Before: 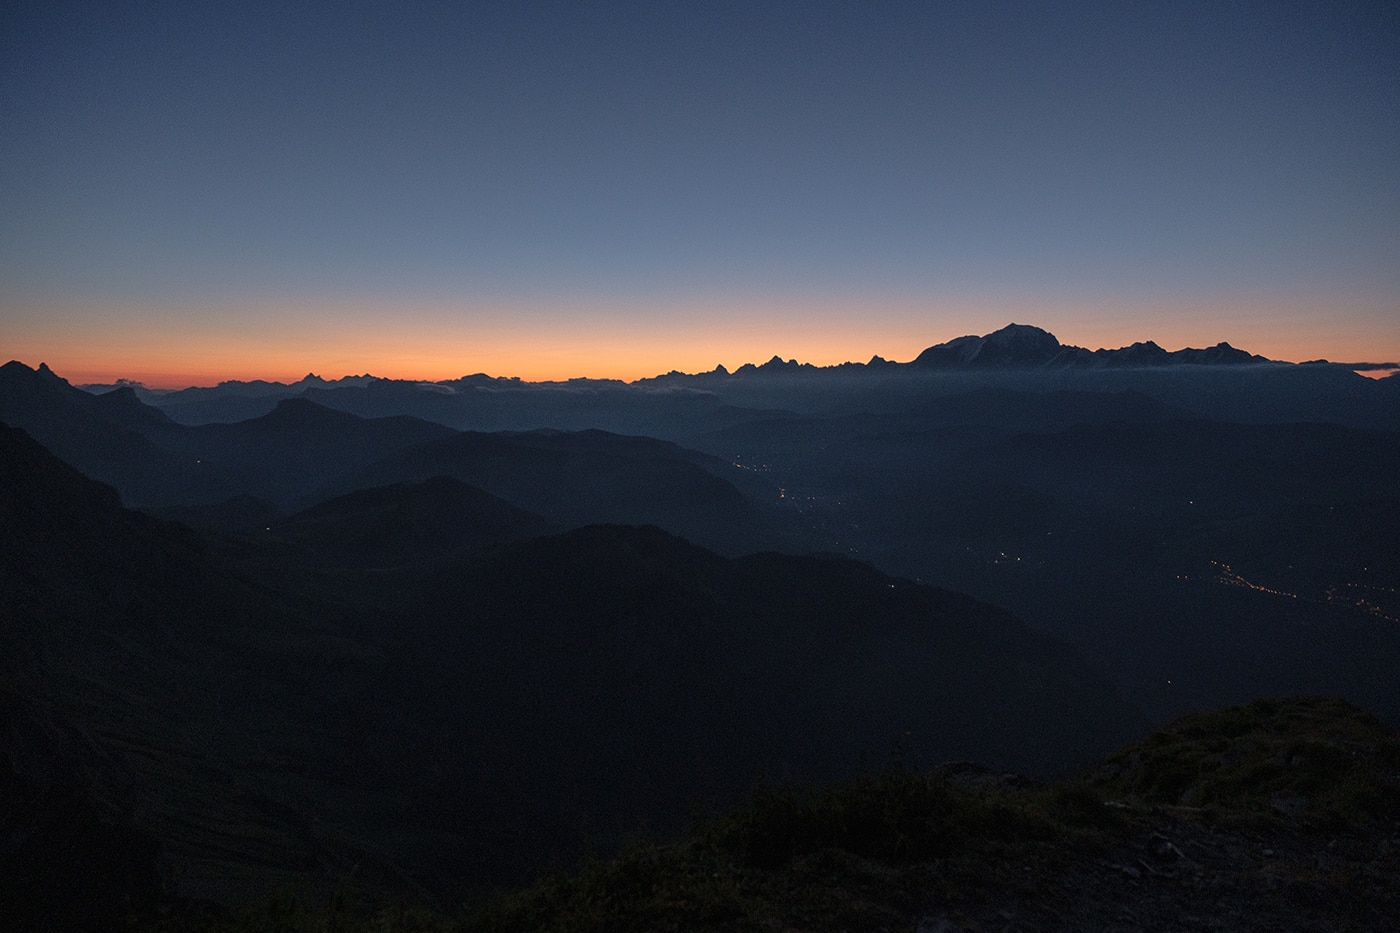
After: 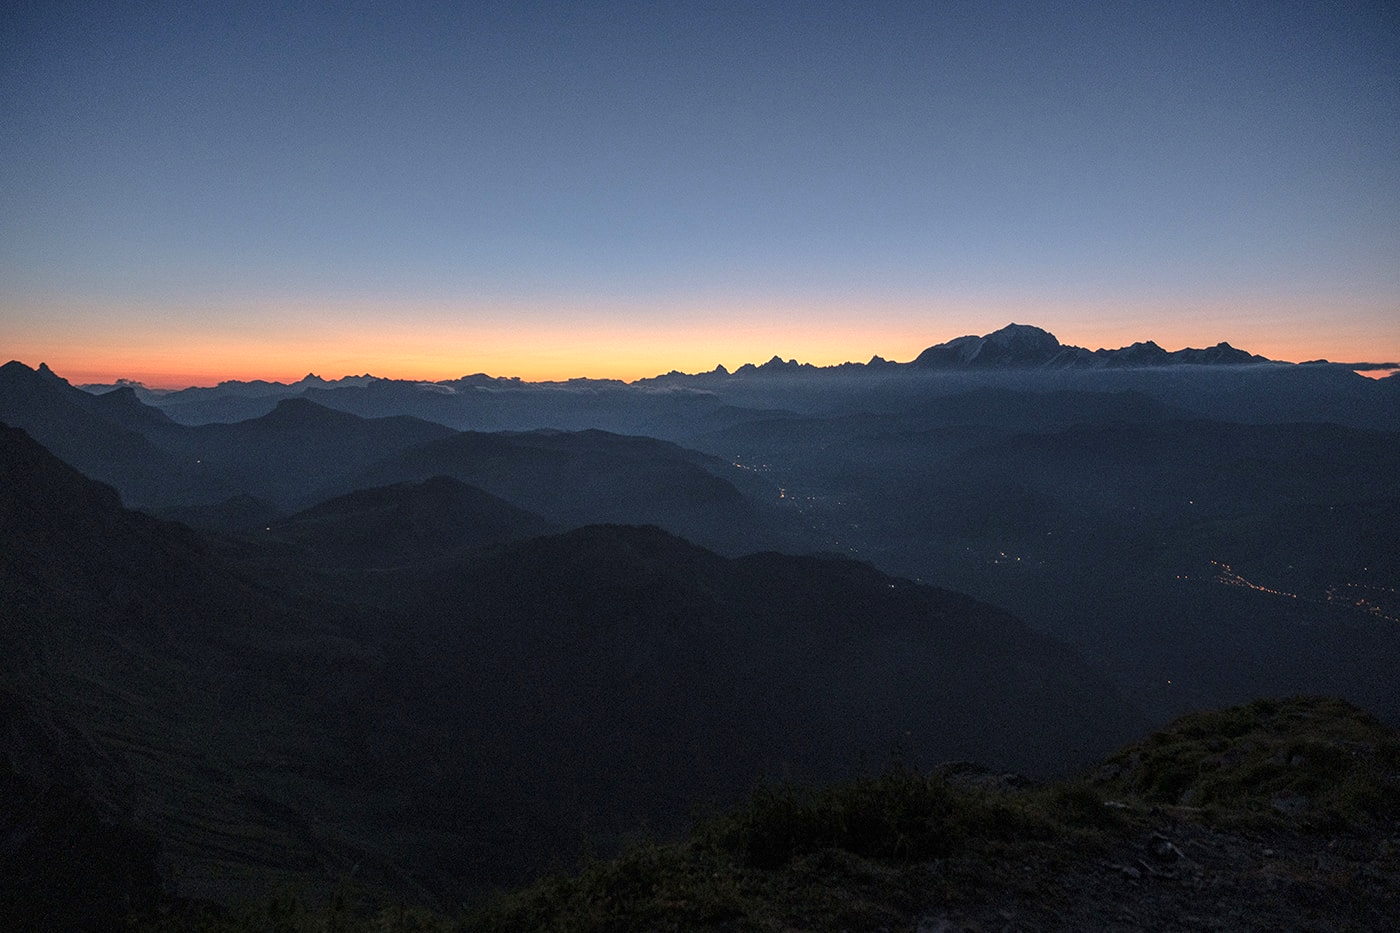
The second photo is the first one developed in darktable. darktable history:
local contrast: on, module defaults
exposure: black level correction 0, exposure 0.686 EV, compensate exposure bias true, compensate highlight preservation false
